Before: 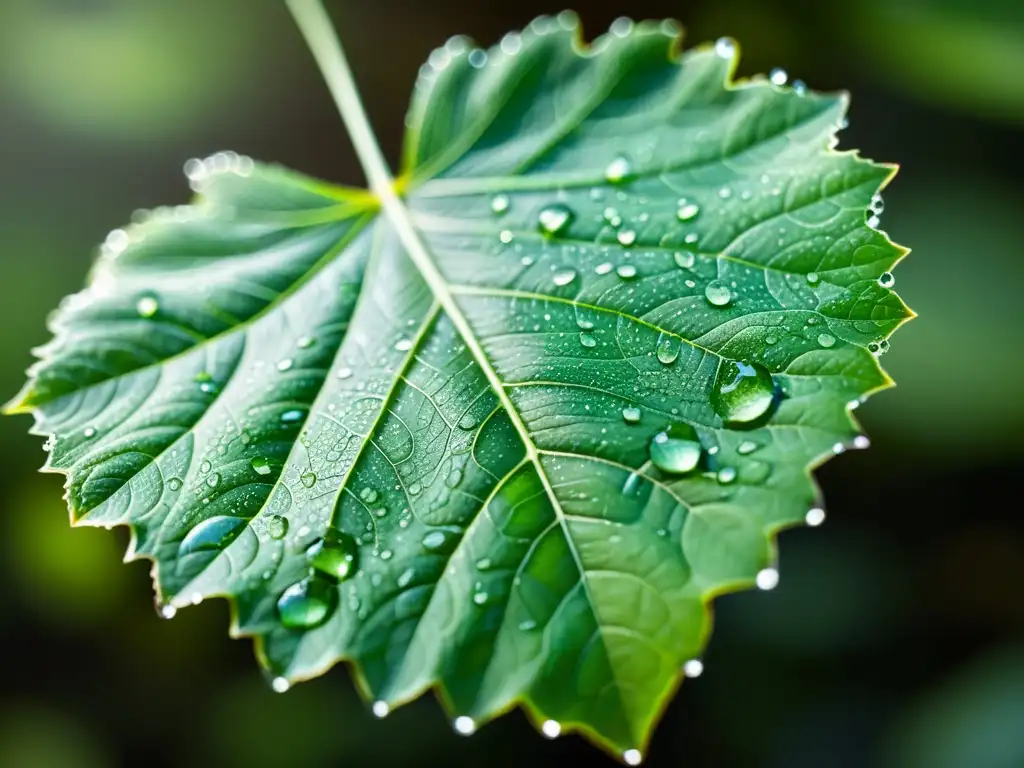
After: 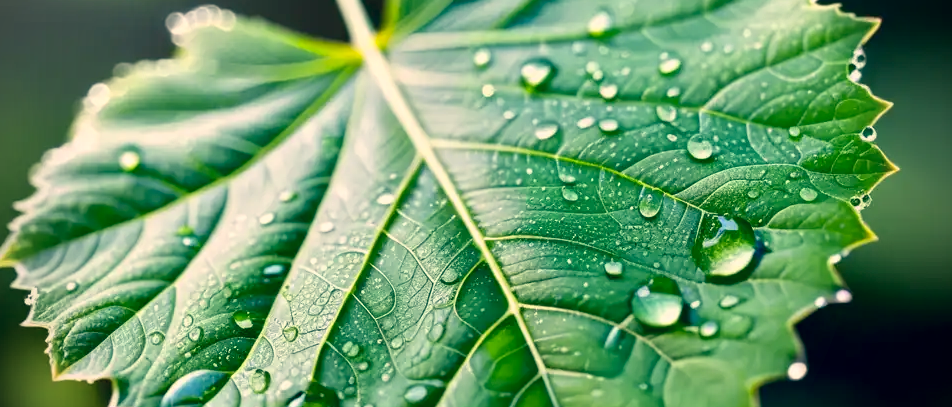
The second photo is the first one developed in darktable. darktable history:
crop: left 1.843%, top 19.115%, right 5.146%, bottom 27.873%
vignetting: unbound false
color correction: highlights a* 10.3, highlights b* 14.73, shadows a* -10.15, shadows b* -14.99
exposure: black level correction 0.005, exposure 0.004 EV, compensate exposure bias true, compensate highlight preservation false
